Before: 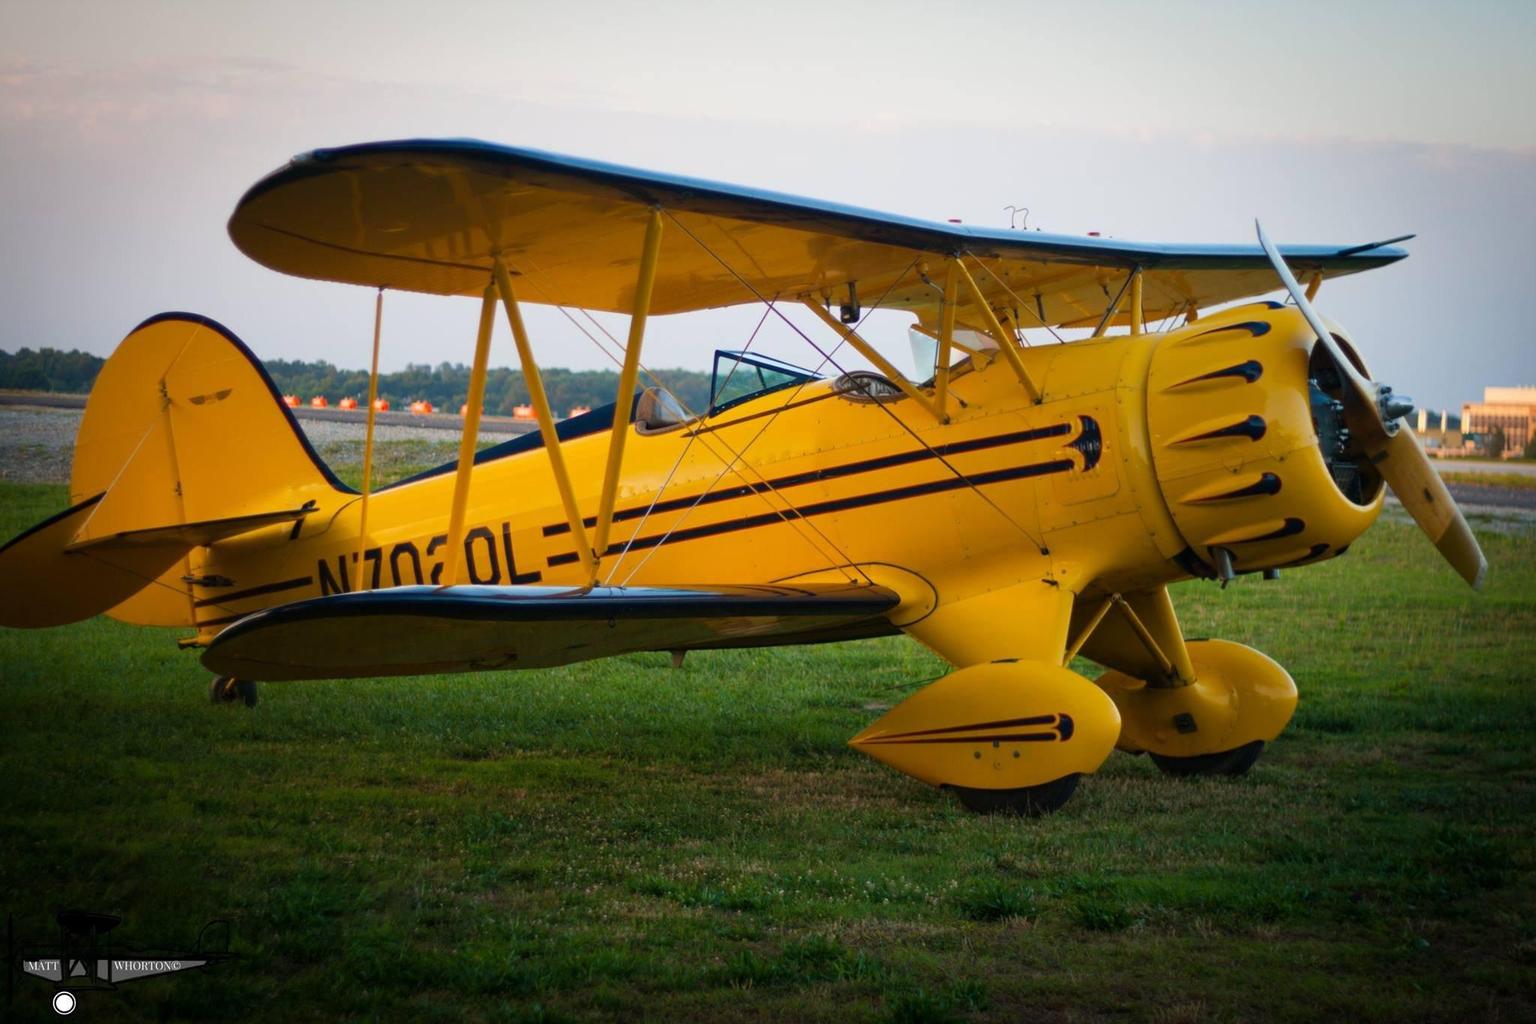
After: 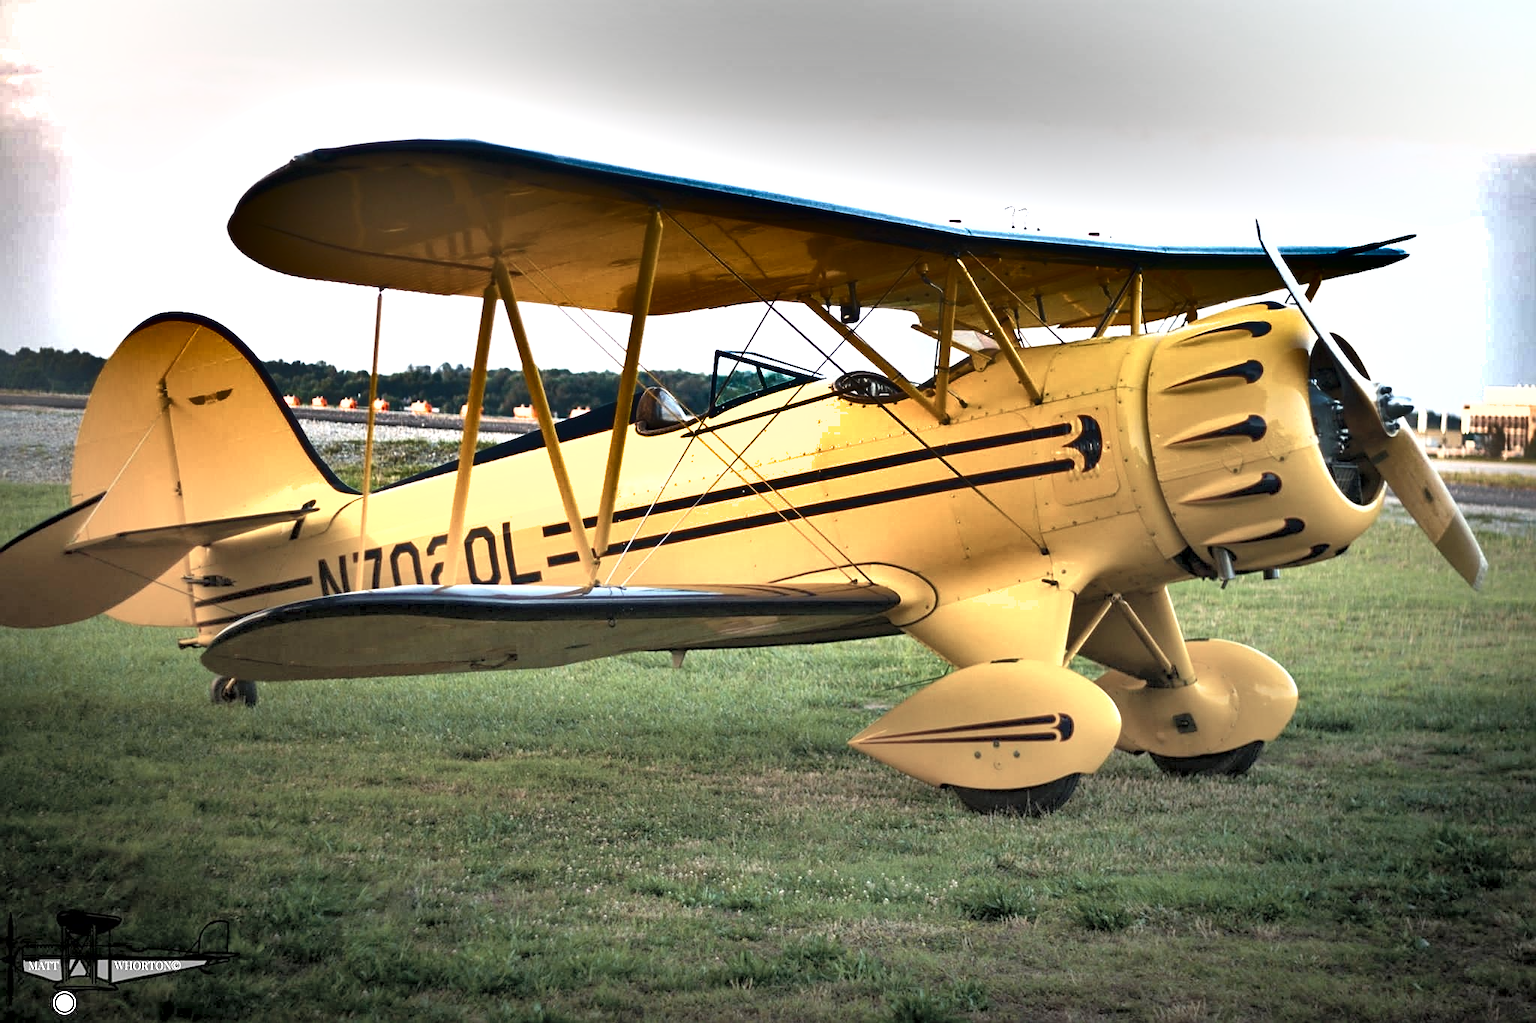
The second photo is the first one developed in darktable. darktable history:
sharpen: on, module defaults
shadows and highlights: shadows 20.76, highlights -80.99, soften with gaussian
exposure: black level correction 0.001, exposure 1.309 EV, compensate exposure bias true, compensate highlight preservation false
contrast brightness saturation: brightness 0.181, saturation -0.494
